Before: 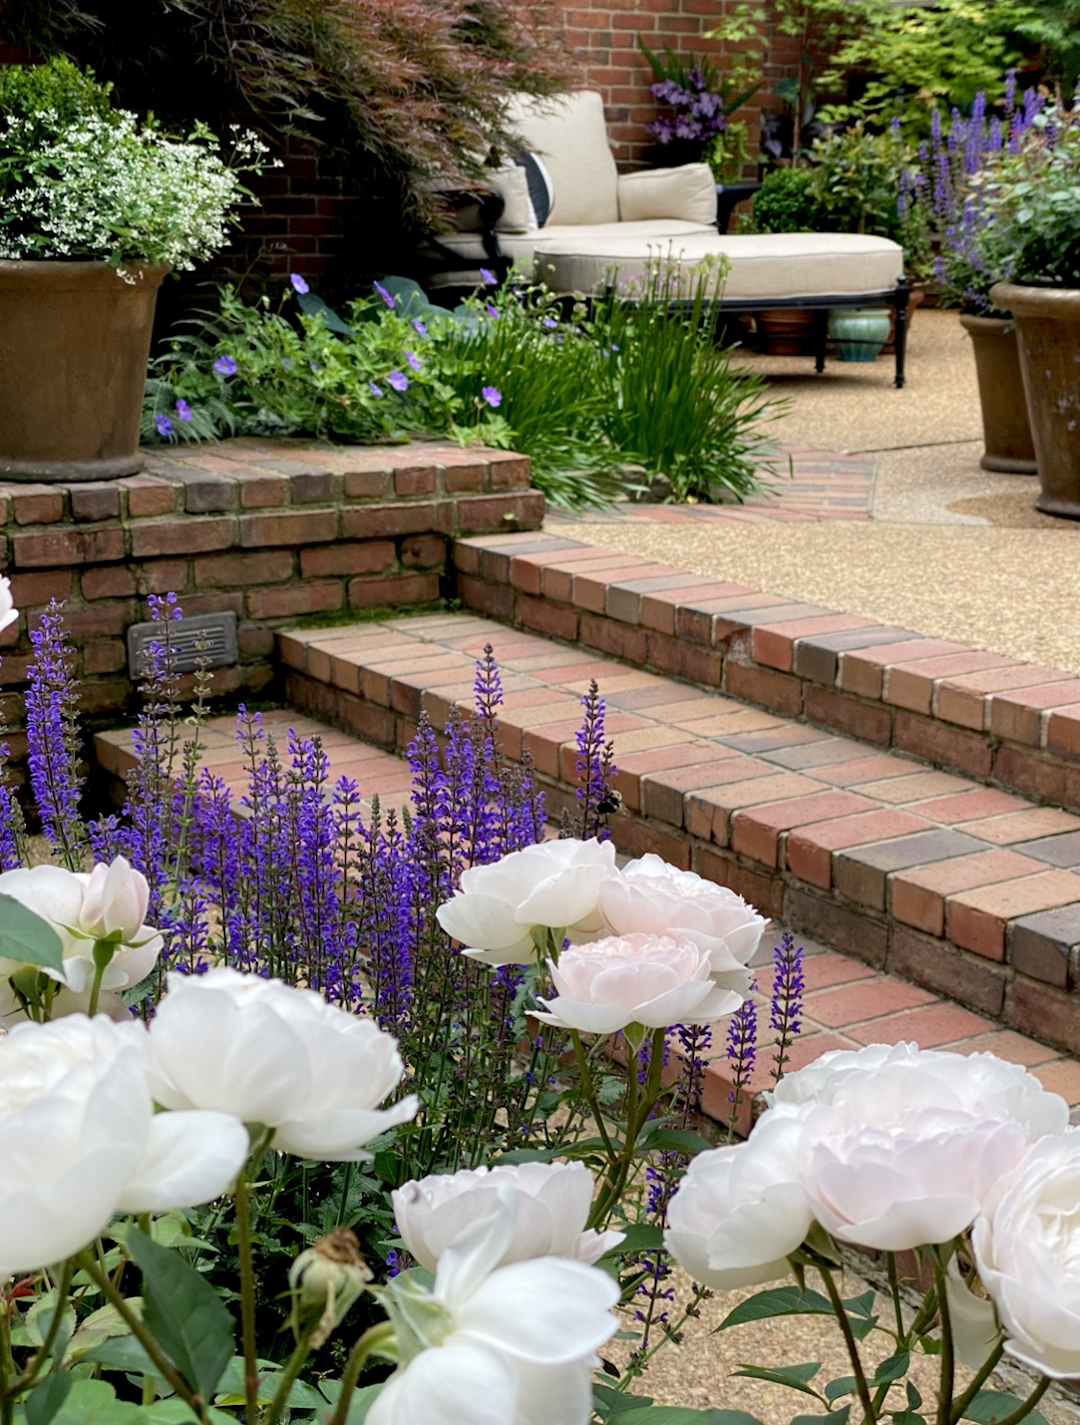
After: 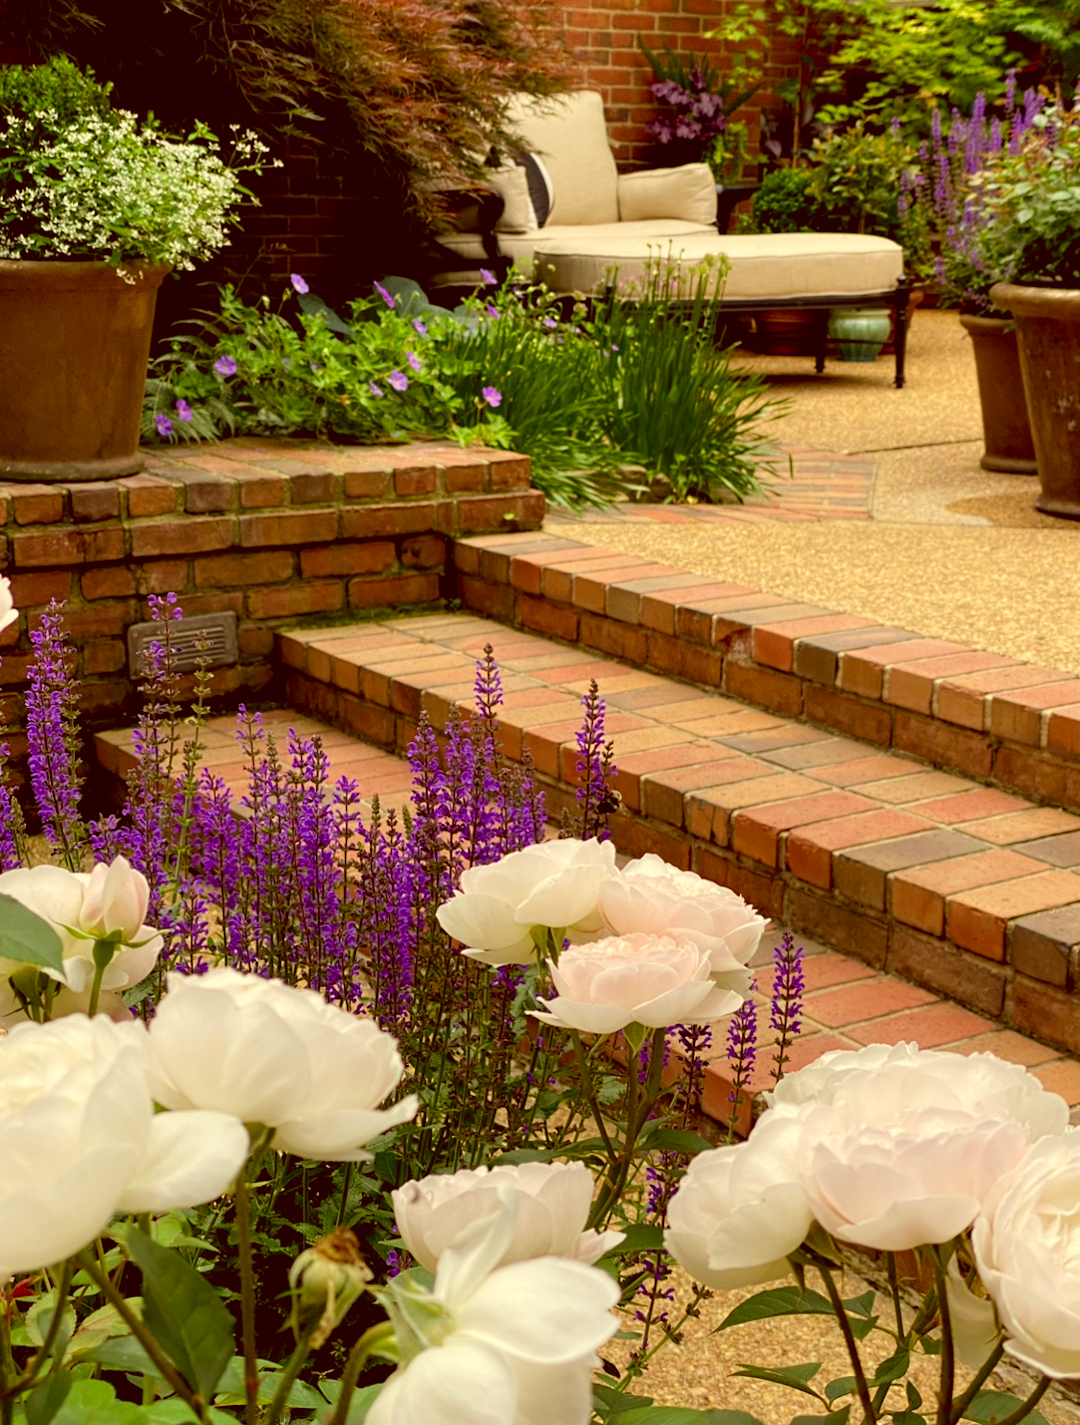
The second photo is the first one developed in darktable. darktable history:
color correction: highlights a* 1.17, highlights b* 24.05, shadows a* 15.4, shadows b* 24.39
